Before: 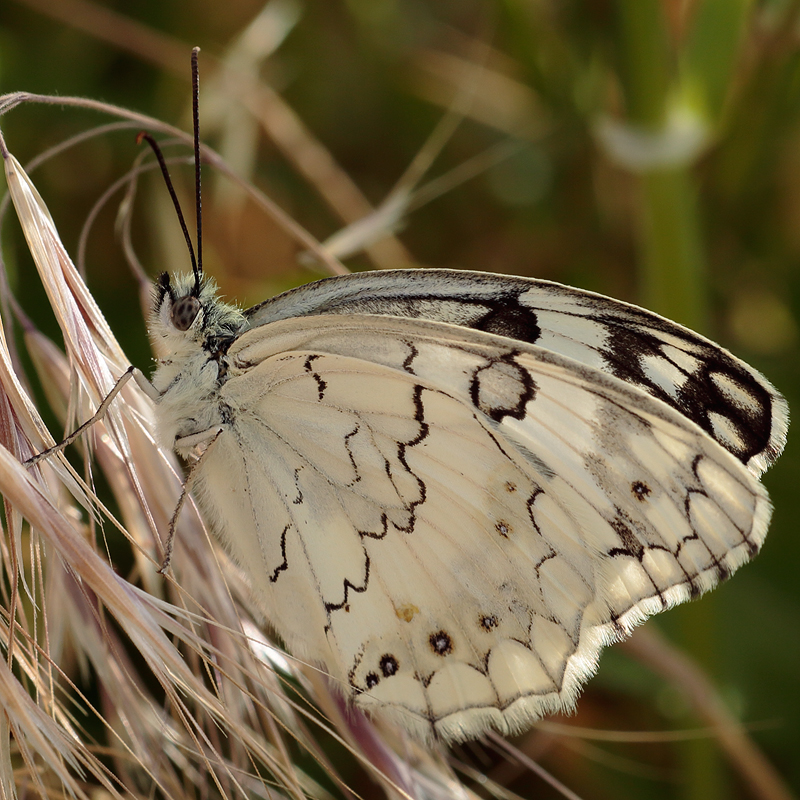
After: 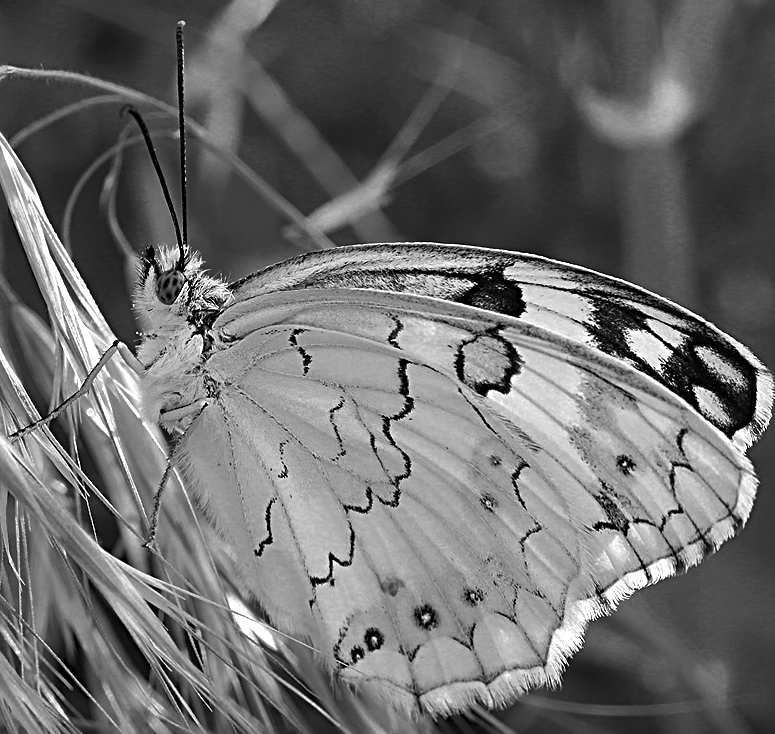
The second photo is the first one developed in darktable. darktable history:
crop: left 1.964%, top 3.251%, right 1.122%, bottom 4.933%
color zones: curves: ch0 [(0.002, 0.429) (0.121, 0.212) (0.198, 0.113) (0.276, 0.344) (0.331, 0.541) (0.41, 0.56) (0.482, 0.289) (0.619, 0.227) (0.721, 0.18) (0.821, 0.435) (0.928, 0.555) (1, 0.587)]; ch1 [(0, 0) (0.143, 0) (0.286, 0) (0.429, 0) (0.571, 0) (0.714, 0) (0.857, 0)]
sharpen: radius 2.817, amount 0.715
exposure: black level correction 0, exposure 0.953 EV, compensate exposure bias true, compensate highlight preservation false
